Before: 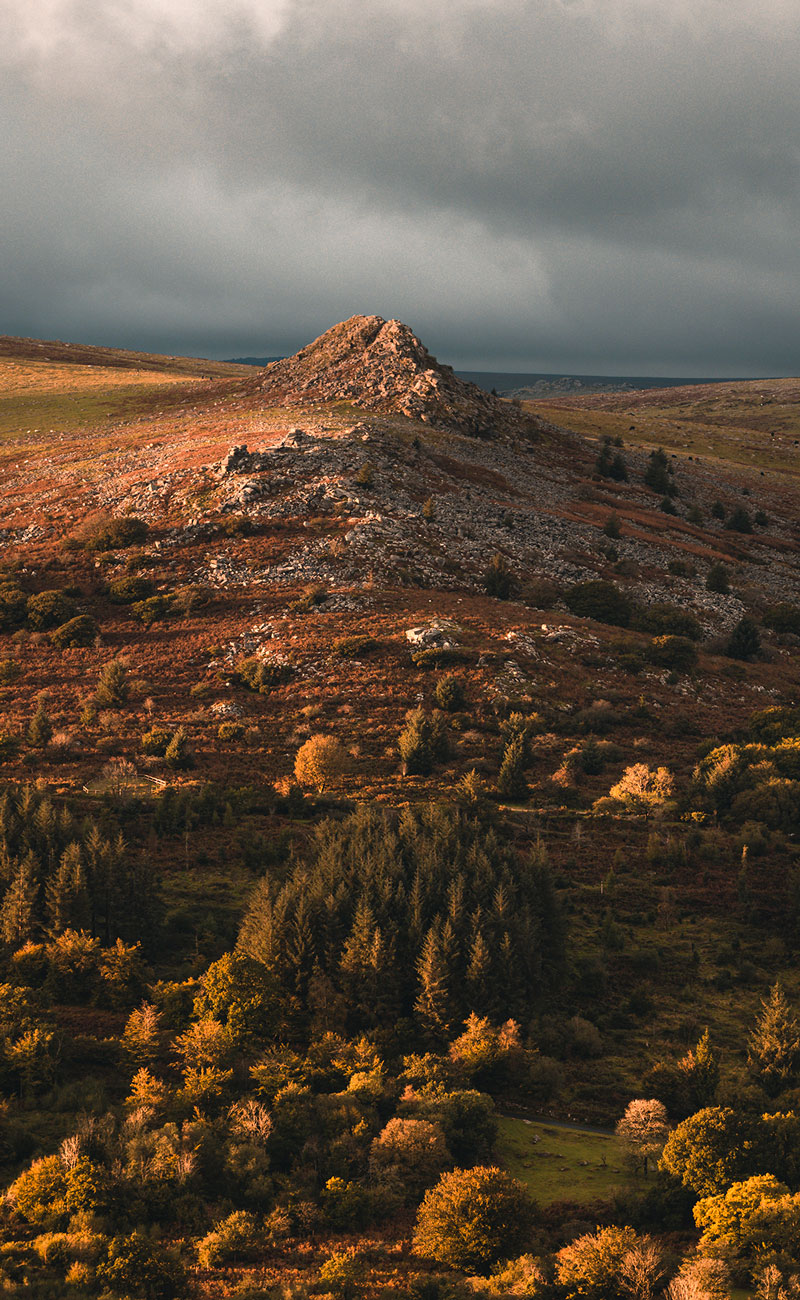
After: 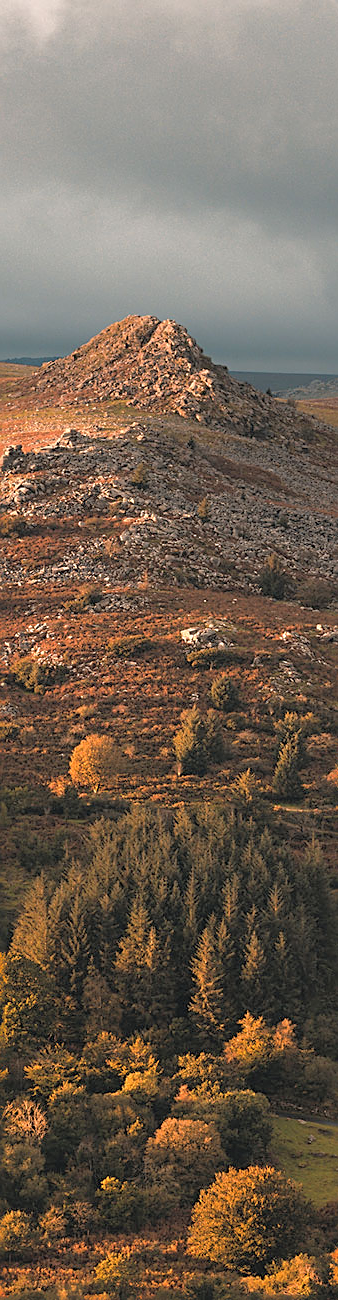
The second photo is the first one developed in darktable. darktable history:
tone curve: curves: ch0 [(0, 0) (0.004, 0.008) (0.077, 0.156) (0.169, 0.29) (0.774, 0.774) (1, 1)], color space Lab, independent channels
crop: left 28.172%, right 29.571%
sharpen: on, module defaults
